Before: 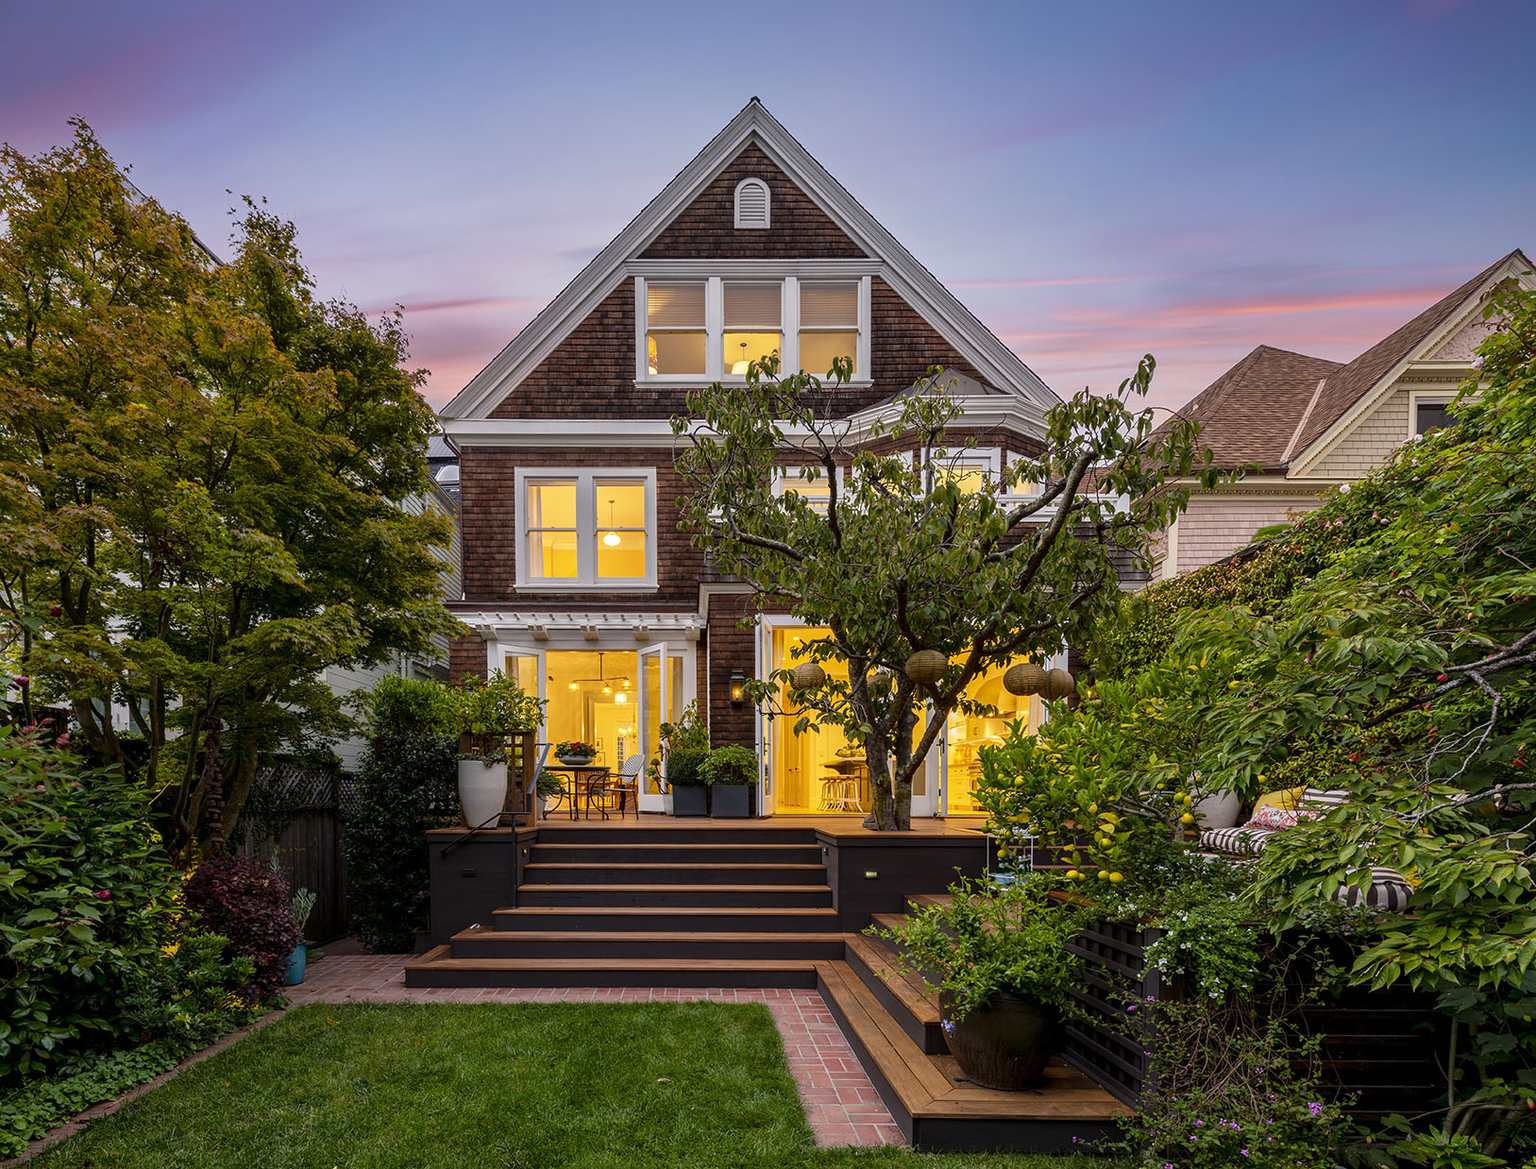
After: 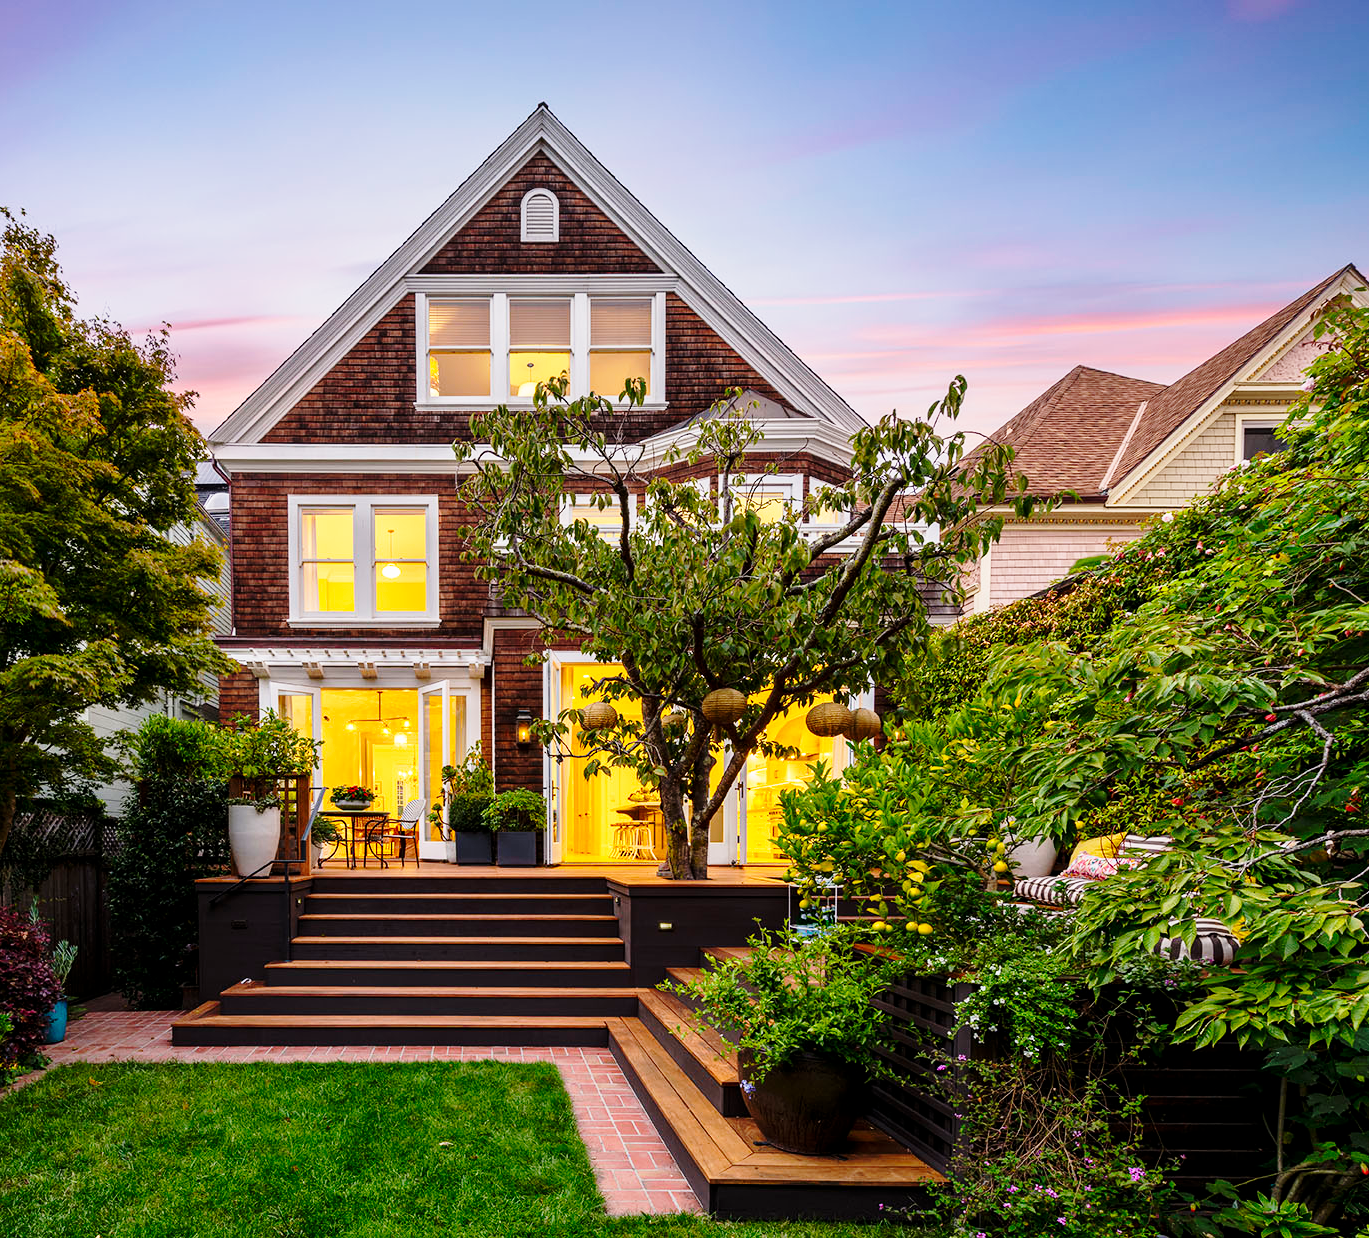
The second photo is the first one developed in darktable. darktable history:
crop: left 15.842%
base curve: curves: ch0 [(0, 0) (0.028, 0.03) (0.121, 0.232) (0.46, 0.748) (0.859, 0.968) (1, 1)], preserve colors none
tone equalizer: -7 EV 0.173 EV, -6 EV 0.13 EV, -5 EV 0.093 EV, -4 EV 0.075 EV, -2 EV -0.029 EV, -1 EV -0.025 EV, +0 EV -0.07 EV, mask exposure compensation -0.496 EV
exposure: exposure -0.04 EV, compensate highlight preservation false
